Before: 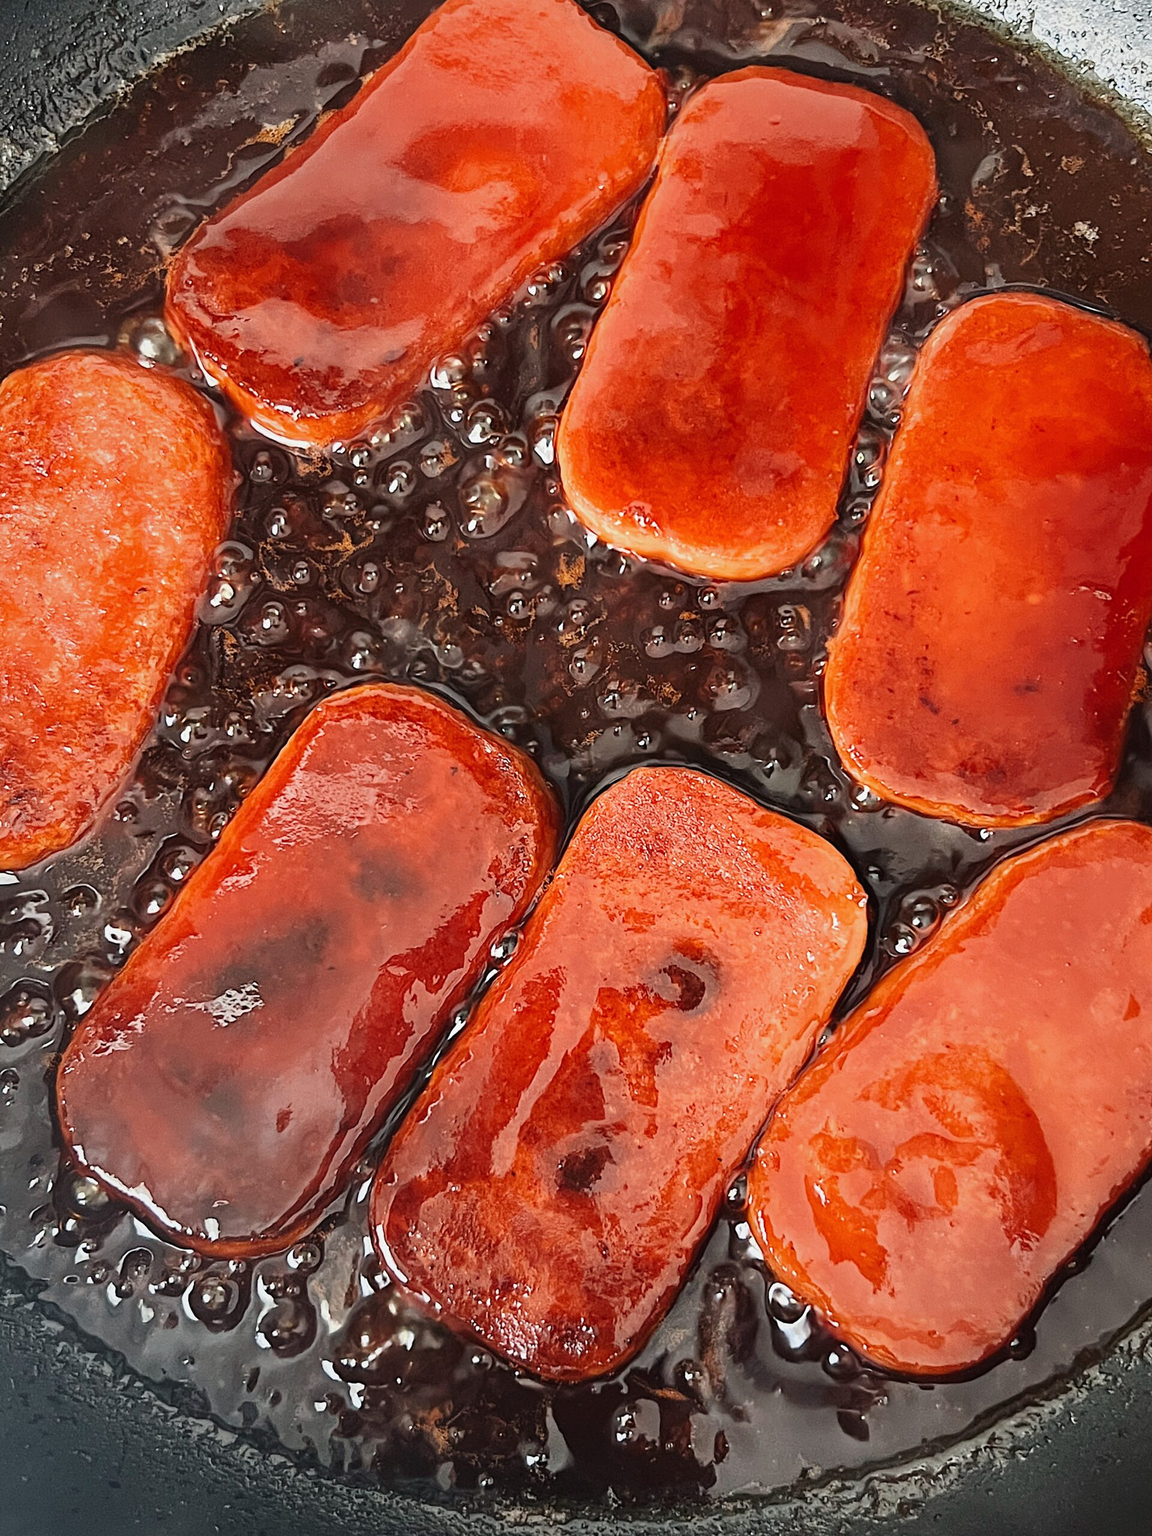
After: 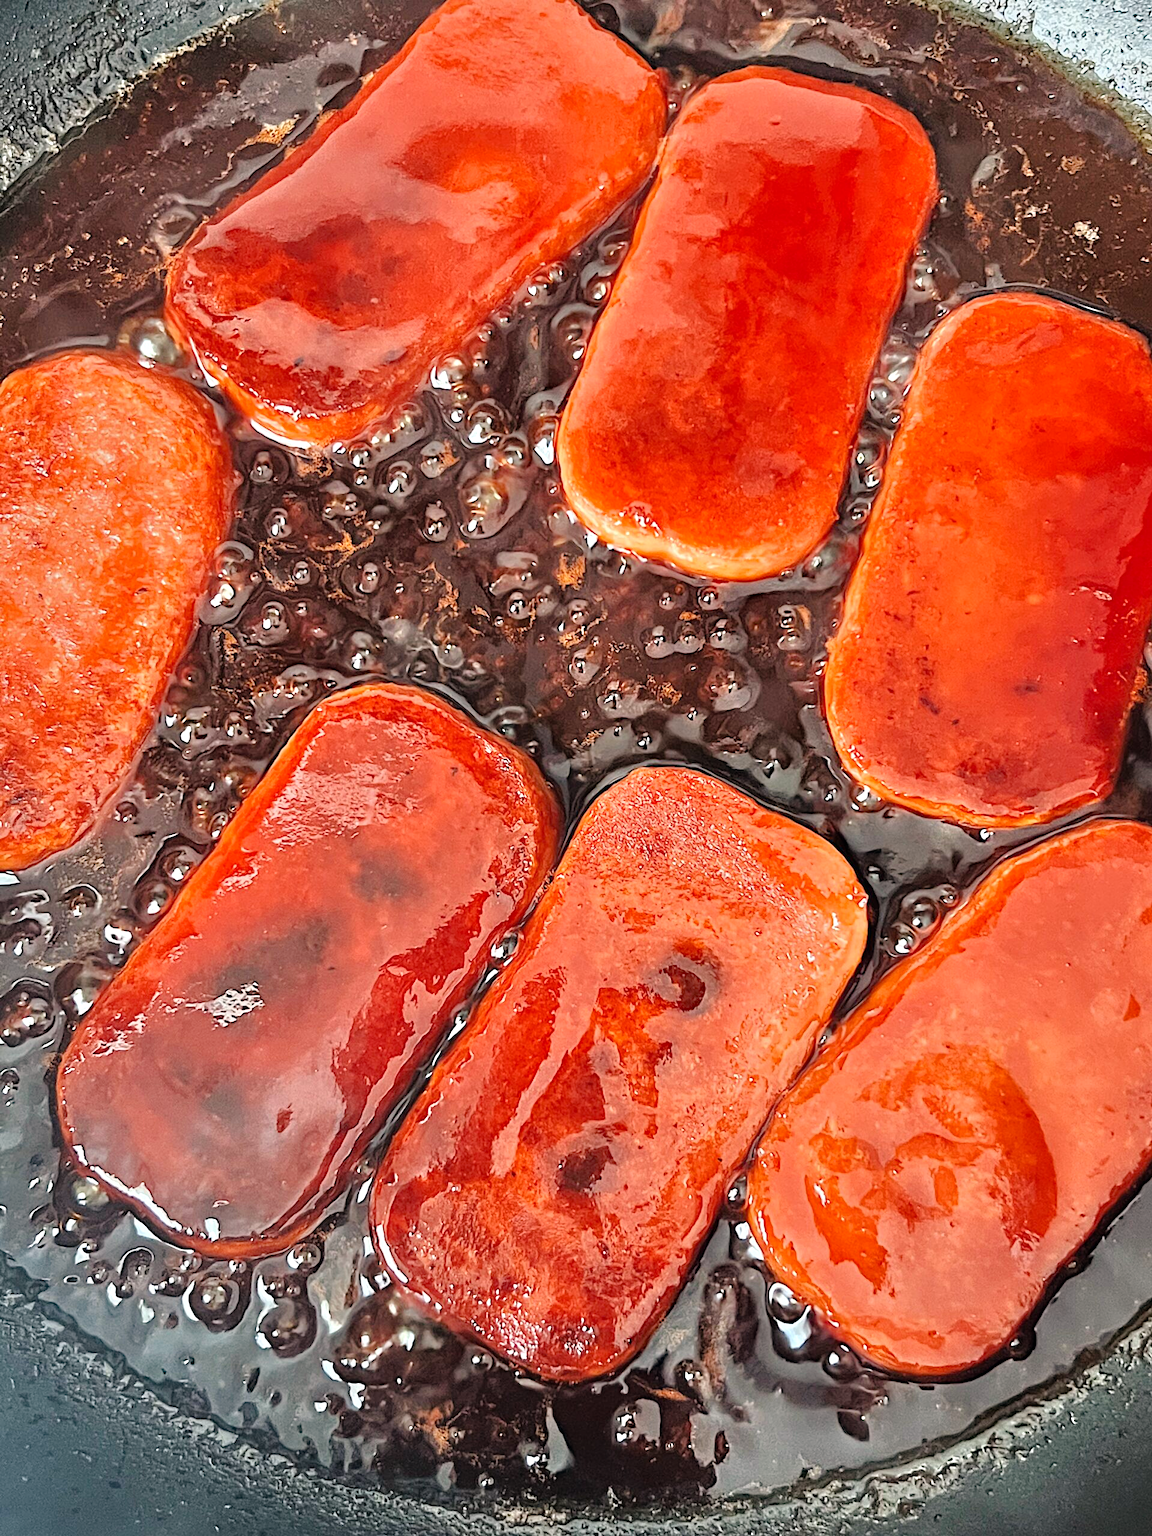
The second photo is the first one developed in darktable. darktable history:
tone equalizer: -7 EV 0.15 EV, -6 EV 0.6 EV, -5 EV 1.15 EV, -4 EV 1.33 EV, -3 EV 1.15 EV, -2 EV 0.6 EV, -1 EV 0.15 EV, mask exposure compensation -0.5 EV
haze removal: compatibility mode true, adaptive false
